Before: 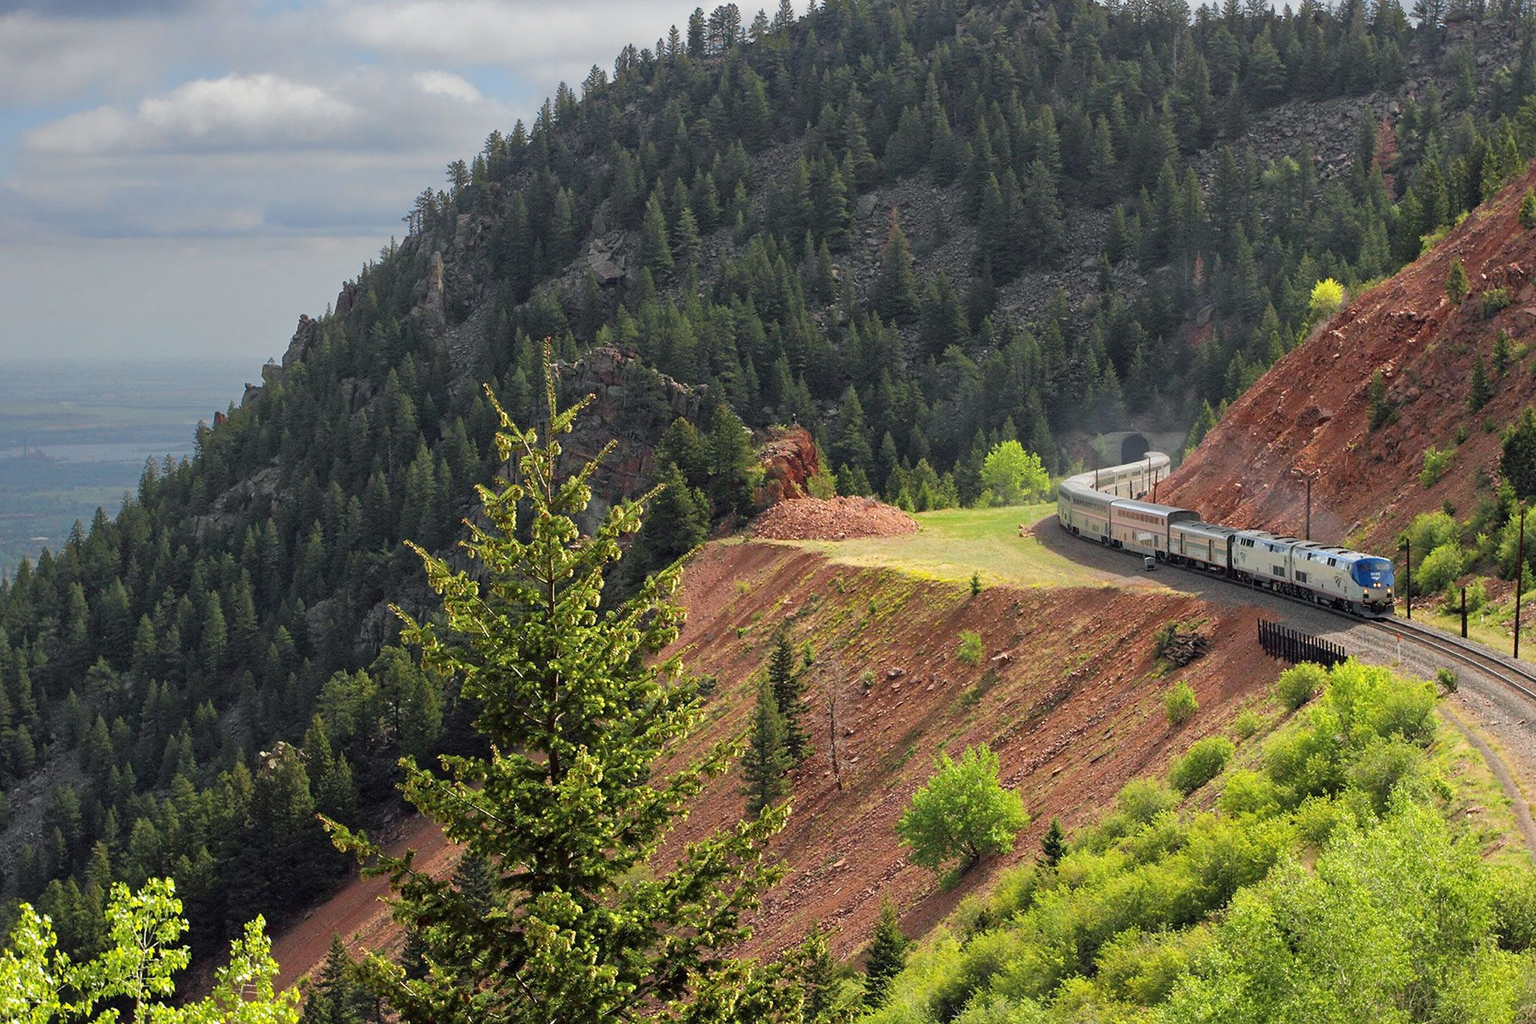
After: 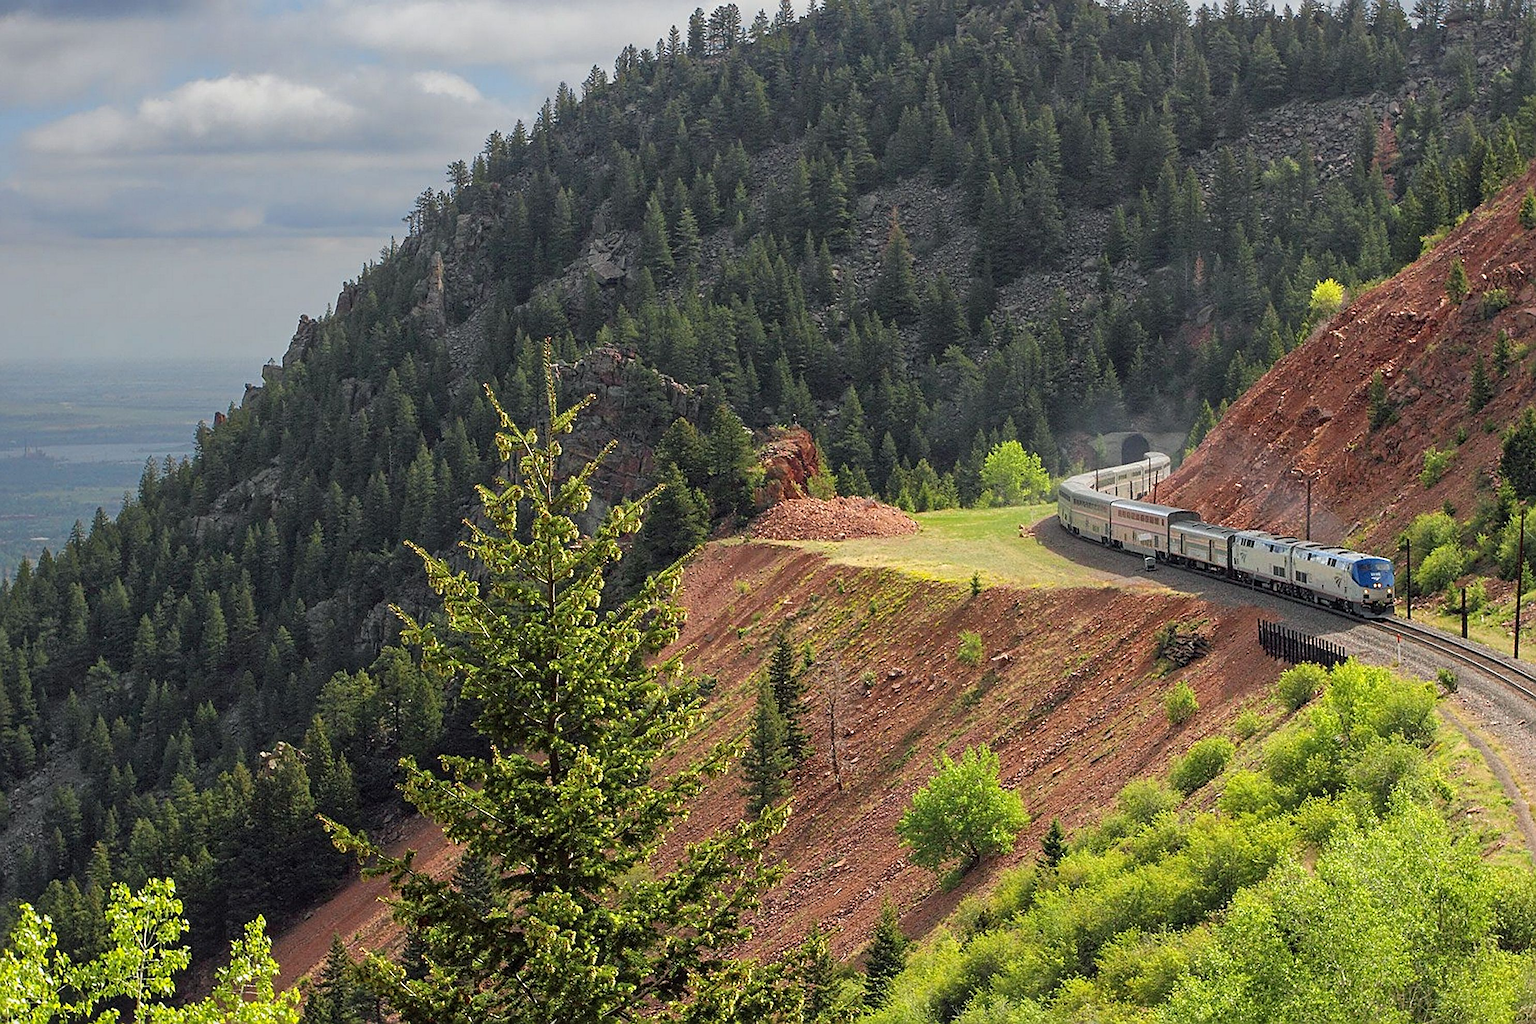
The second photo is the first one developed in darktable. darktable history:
local contrast: detail 109%
sharpen: radius 2.547, amount 0.646
